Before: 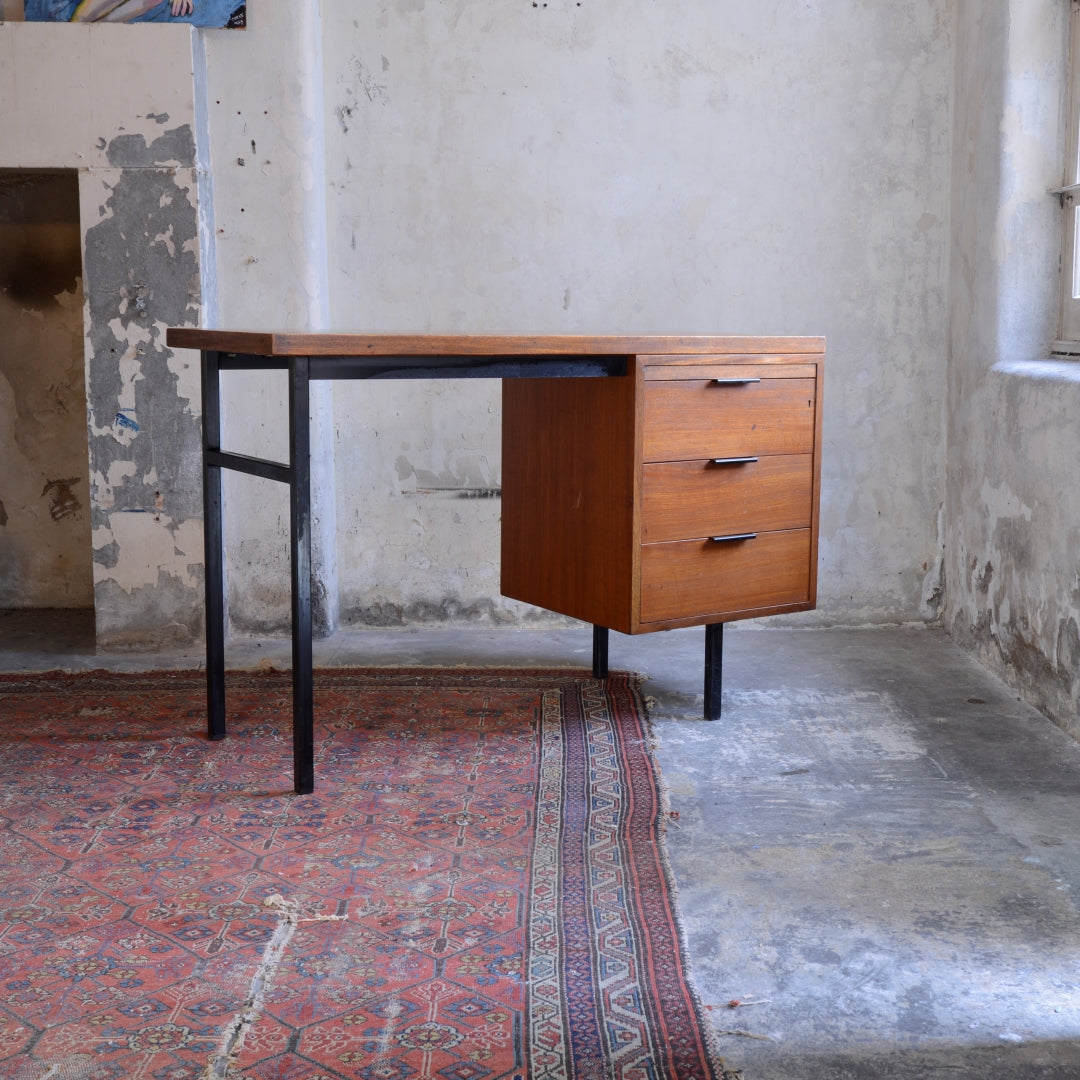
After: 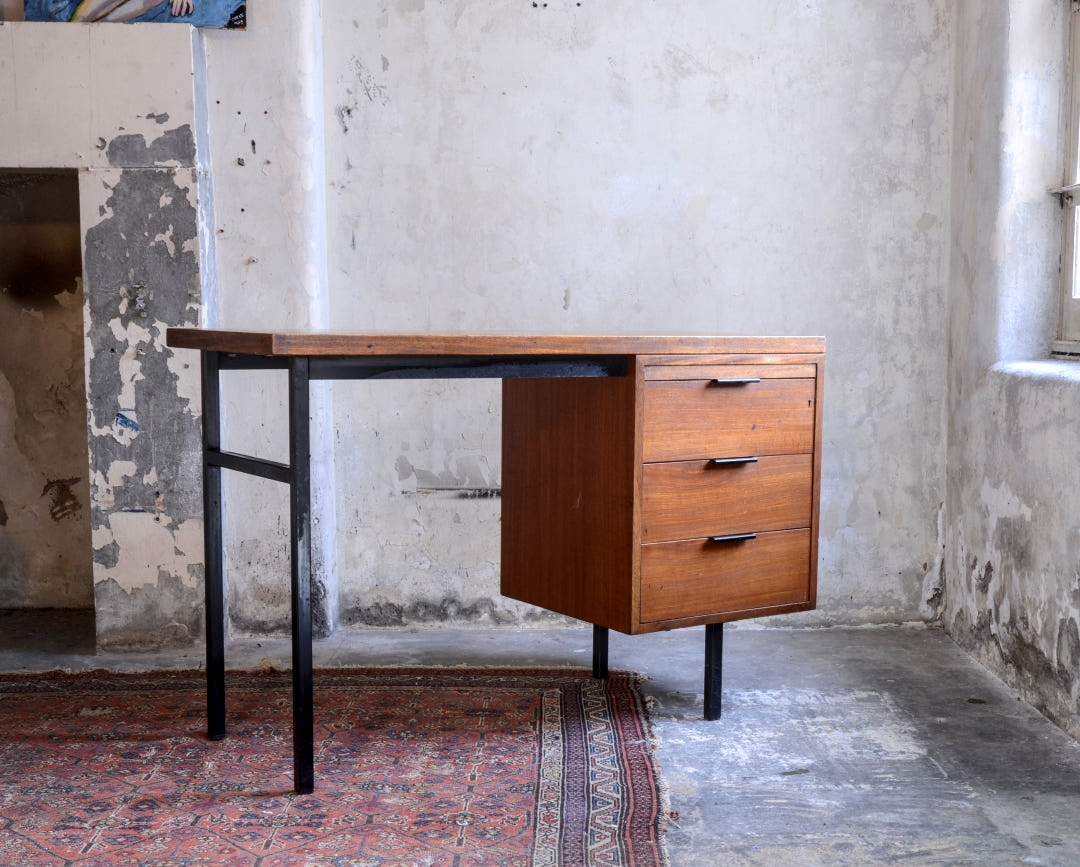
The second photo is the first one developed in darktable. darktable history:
crop: bottom 19.665%
local contrast: on, module defaults
tone equalizer: -8 EV -0.456 EV, -7 EV -0.399 EV, -6 EV -0.325 EV, -5 EV -0.244 EV, -3 EV 0.202 EV, -2 EV 0.318 EV, -1 EV 0.37 EV, +0 EV 0.404 EV, edges refinement/feathering 500, mask exposure compensation -1.57 EV, preserve details no
